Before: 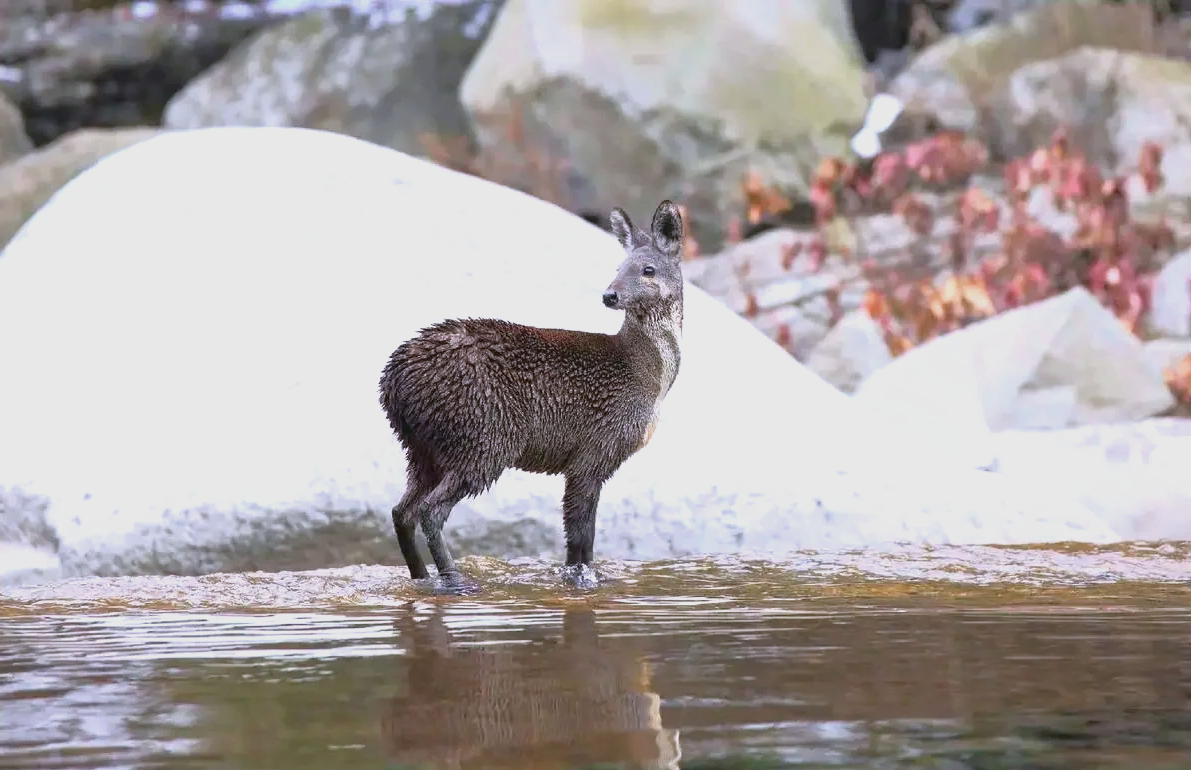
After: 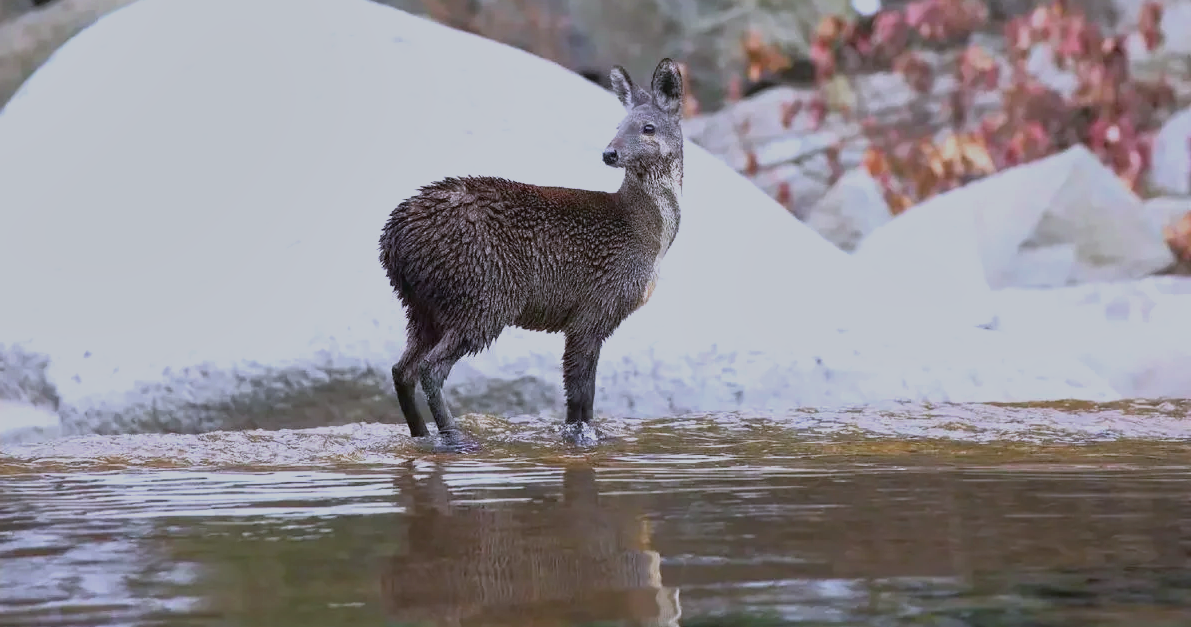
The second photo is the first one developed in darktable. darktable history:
exposure: exposure -0.492 EV, compensate highlight preservation false
white balance: red 0.976, blue 1.04
shadows and highlights: shadows 29.32, highlights -29.32, low approximation 0.01, soften with gaussian
crop and rotate: top 18.507%
